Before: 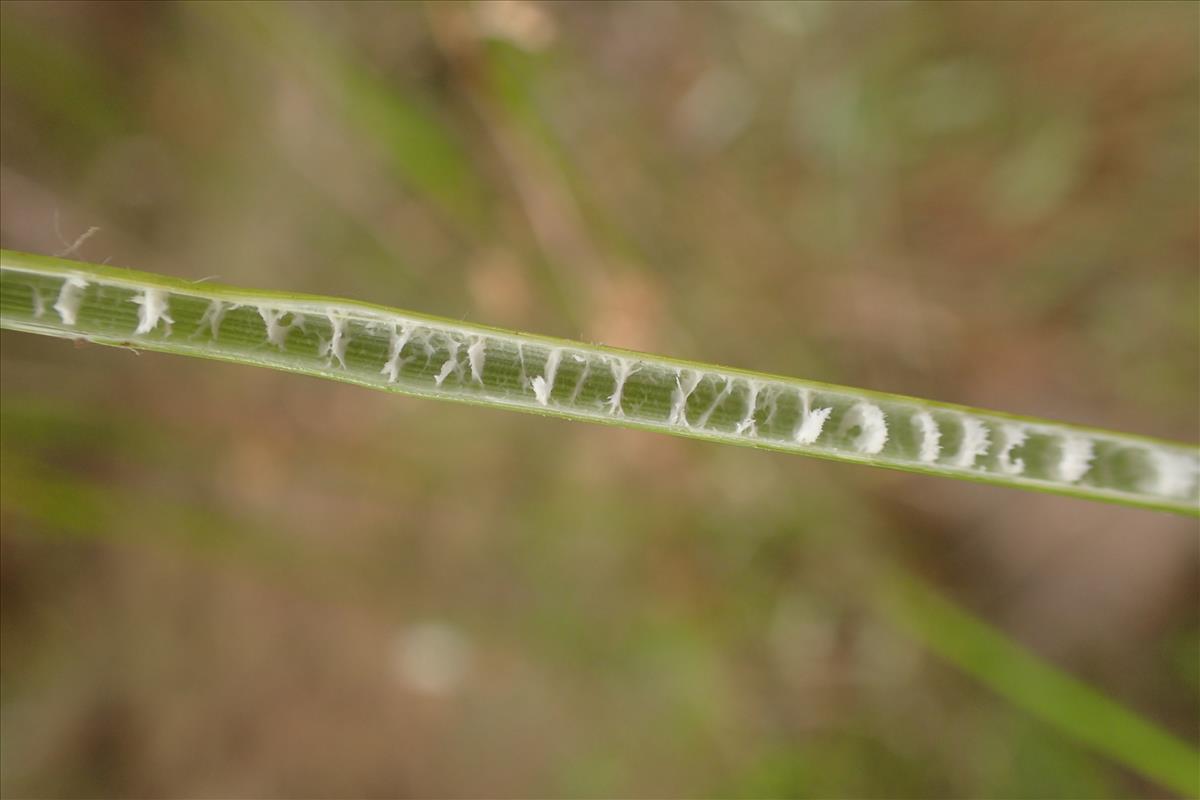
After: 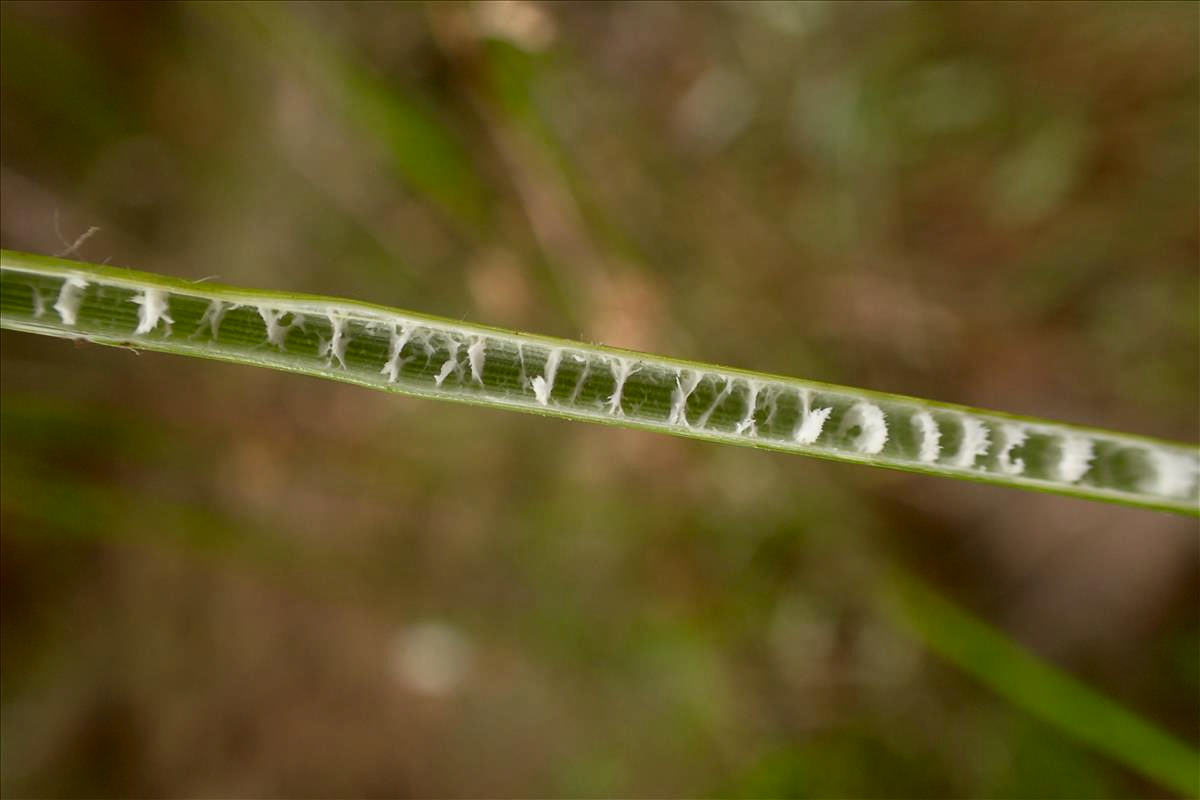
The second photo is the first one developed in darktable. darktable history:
contrast brightness saturation: contrast 0.191, brightness -0.223, saturation 0.109
